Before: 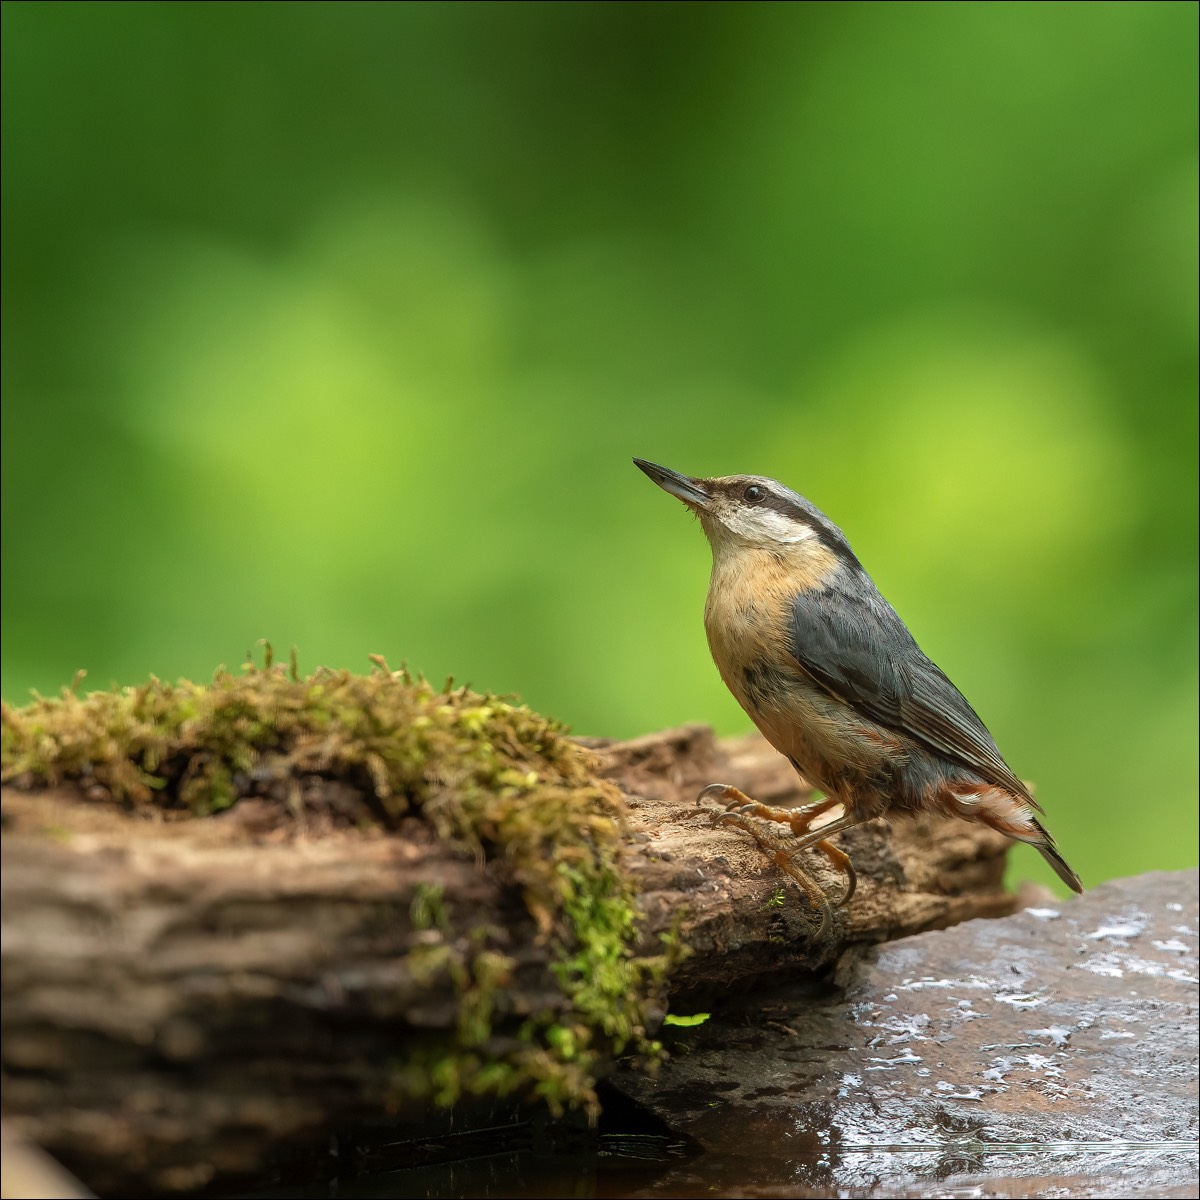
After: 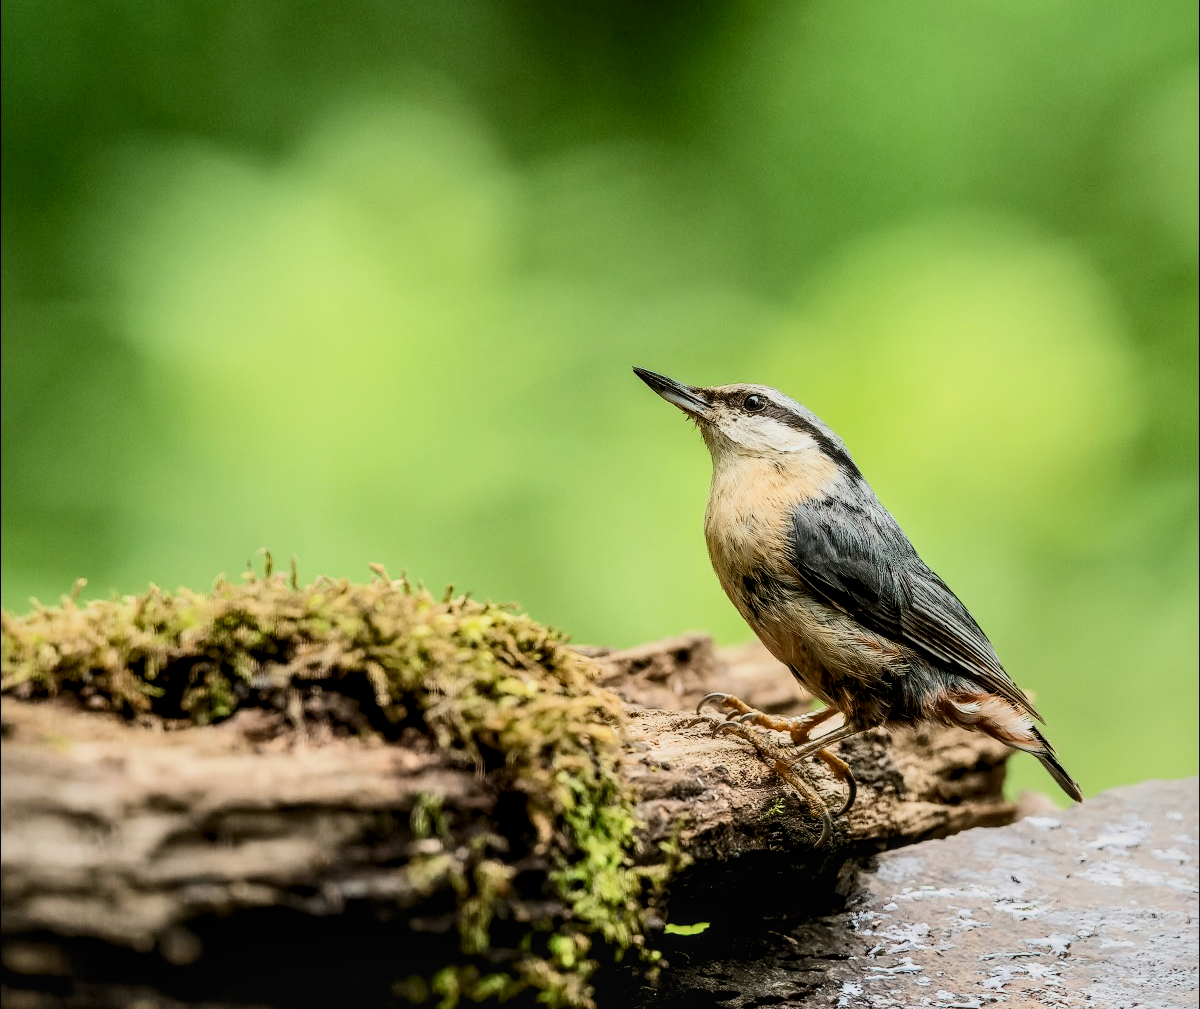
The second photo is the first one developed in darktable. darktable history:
crop: top 7.614%, bottom 8.228%
local contrast: on, module defaults
filmic rgb: black relative exposure -2.85 EV, white relative exposure 4.56 EV, threshold 2.94 EV, hardness 1.71, contrast 1.26, enable highlight reconstruction true
tone curve: curves: ch0 [(0, 0) (0.288, 0.201) (0.683, 0.793) (1, 1)], color space Lab, independent channels, preserve colors none
